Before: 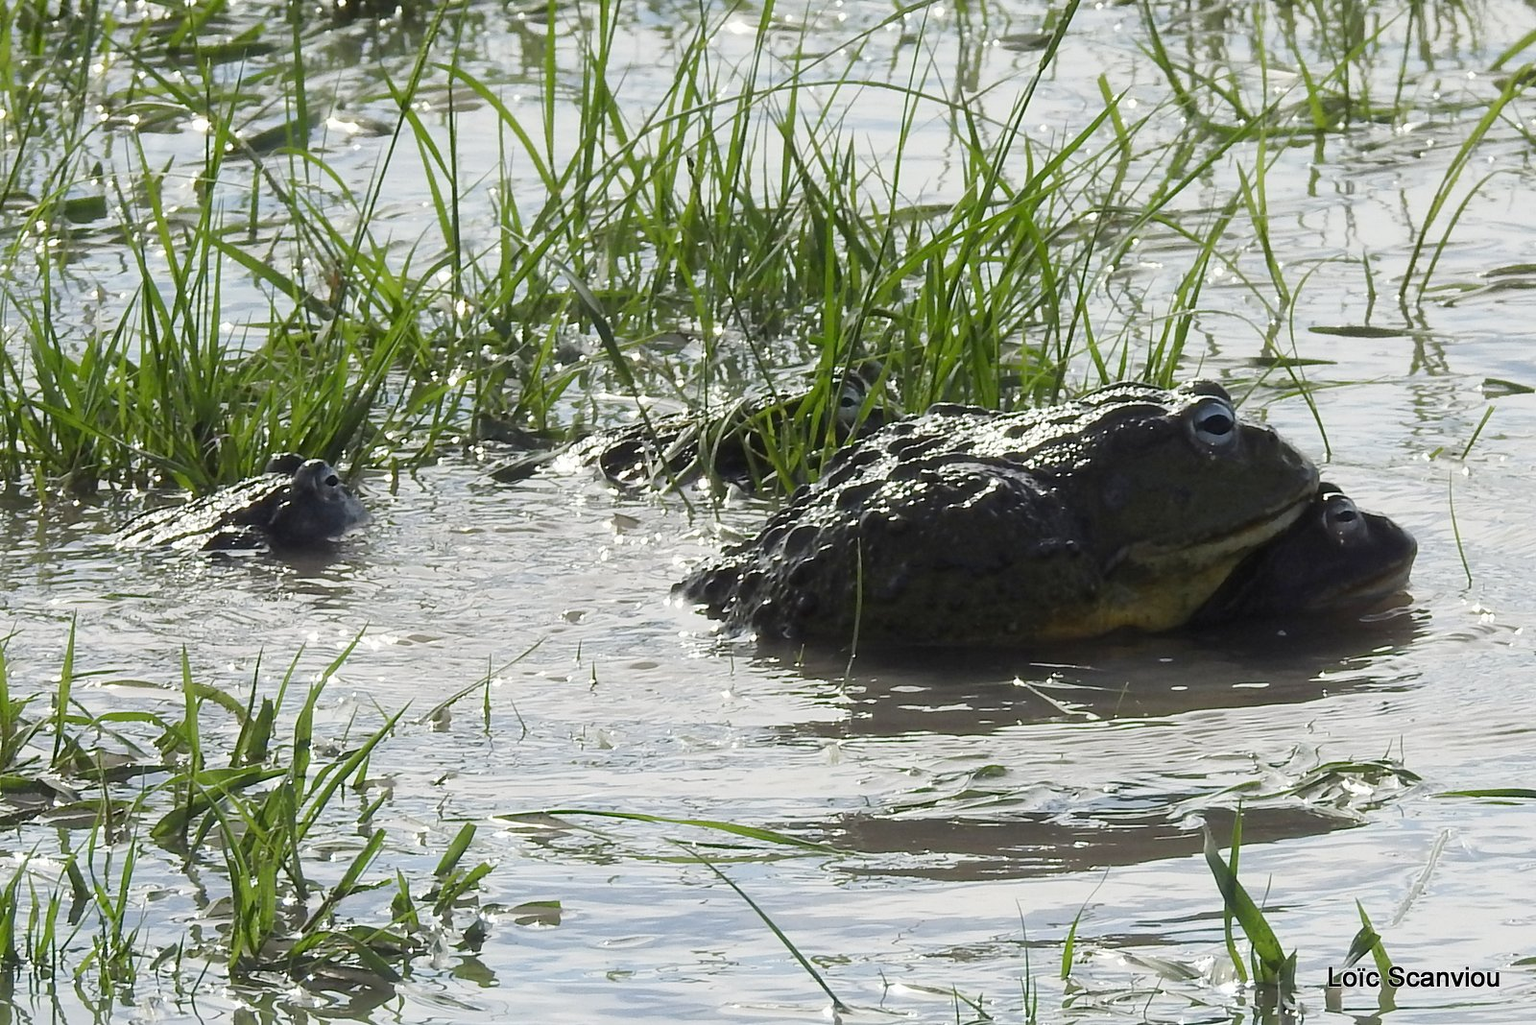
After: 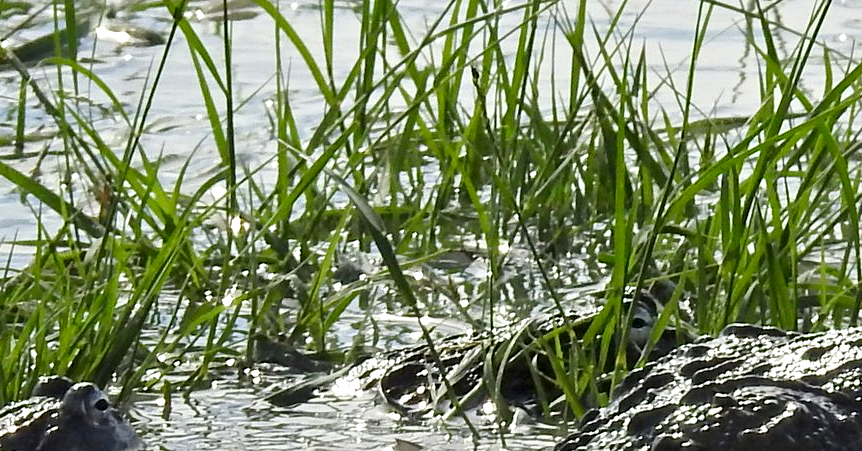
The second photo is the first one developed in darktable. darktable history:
contrast equalizer: y [[0.51, 0.537, 0.559, 0.574, 0.599, 0.618], [0.5 ×6], [0.5 ×6], [0 ×6], [0 ×6]]
crop: left 15.306%, top 9.065%, right 30.789%, bottom 48.638%
color zones: curves: ch0 [(0, 0.613) (0.01, 0.613) (0.245, 0.448) (0.498, 0.529) (0.642, 0.665) (0.879, 0.777) (0.99, 0.613)]; ch1 [(0, 0) (0.143, 0) (0.286, 0) (0.429, 0) (0.571, 0) (0.714, 0) (0.857, 0)], mix -121.96%
